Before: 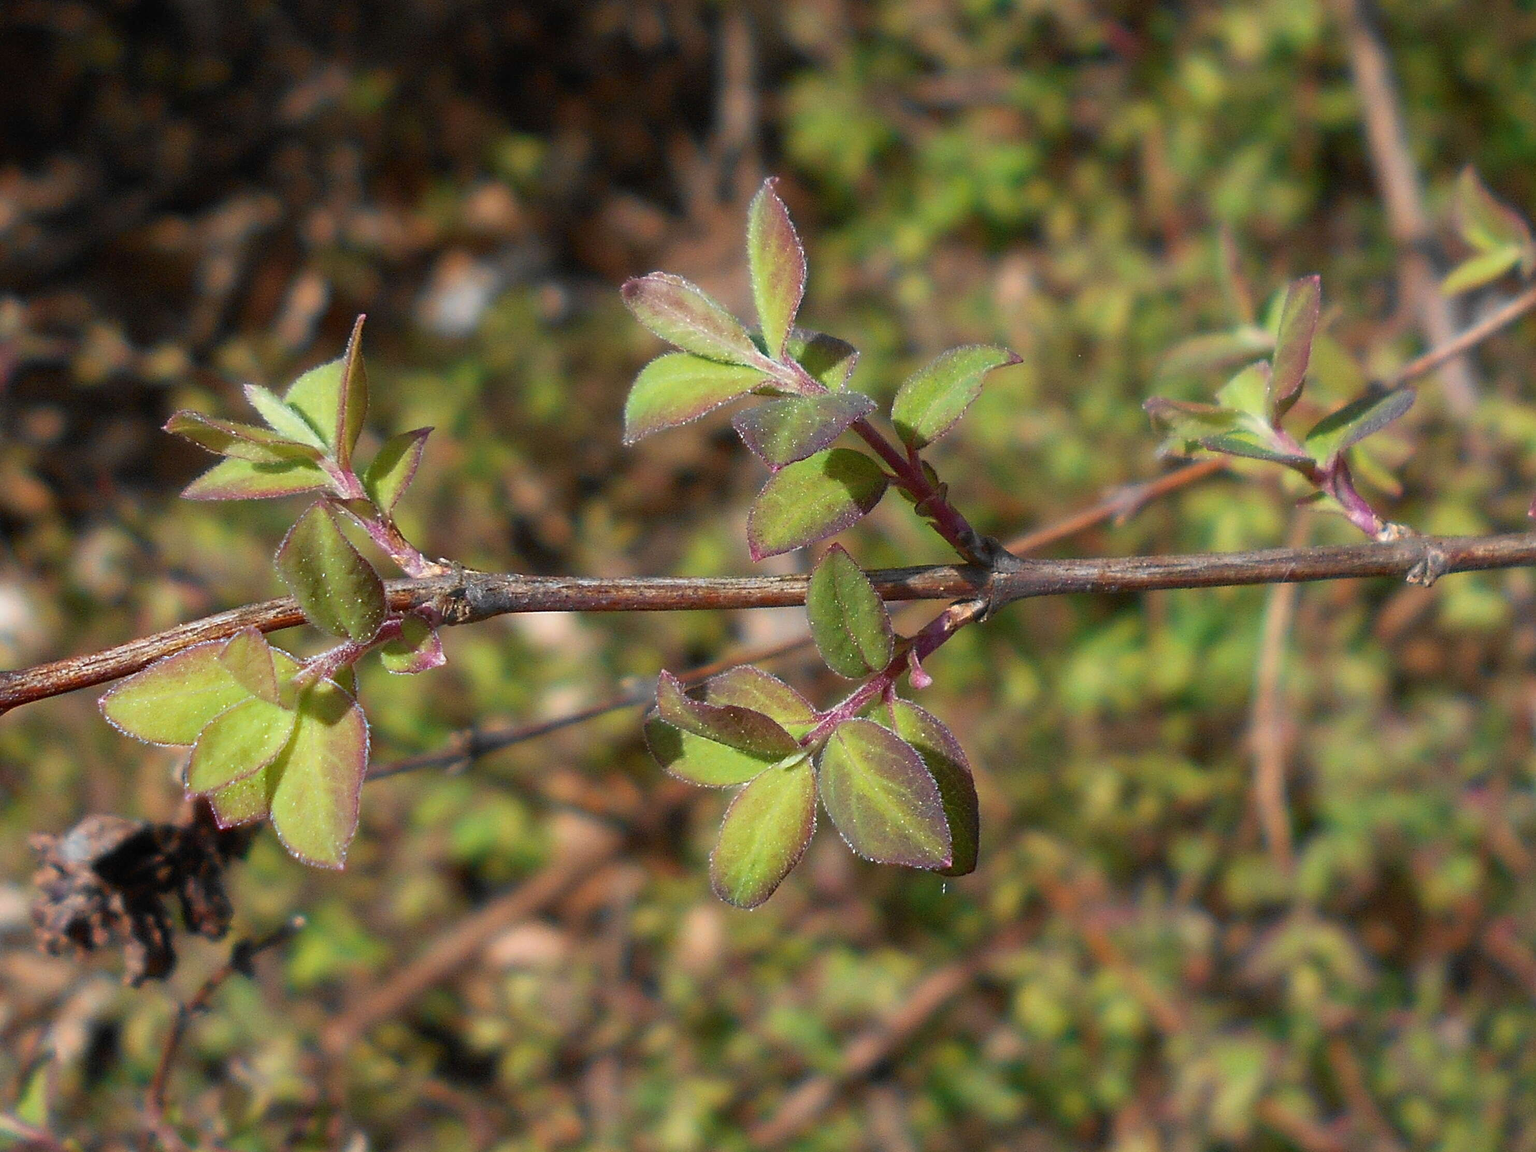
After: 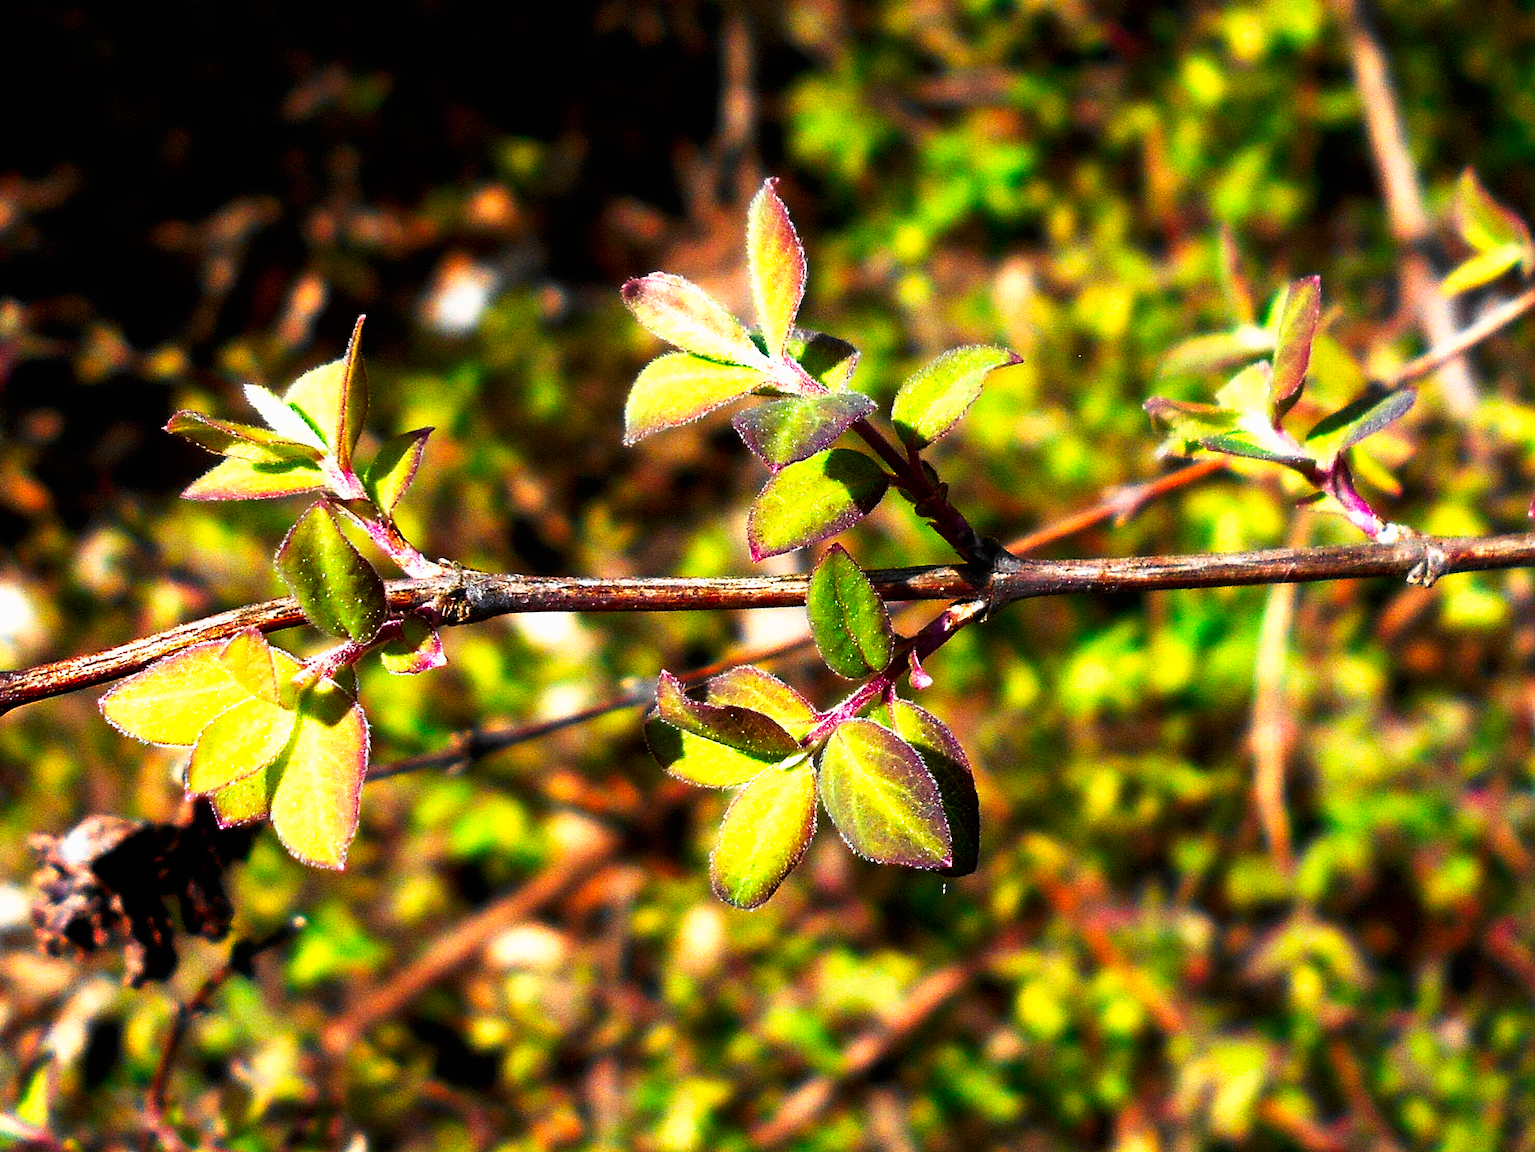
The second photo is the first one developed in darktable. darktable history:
tone curve: curves: ch0 [(0, 0) (0.003, 0) (0.011, 0) (0.025, 0) (0.044, 0.001) (0.069, 0.003) (0.1, 0.003) (0.136, 0.006) (0.177, 0.014) (0.224, 0.056) (0.277, 0.128) (0.335, 0.218) (0.399, 0.346) (0.468, 0.512) (0.543, 0.713) (0.623, 0.898) (0.709, 0.987) (0.801, 0.99) (0.898, 0.99) (1, 1)], preserve colors none
